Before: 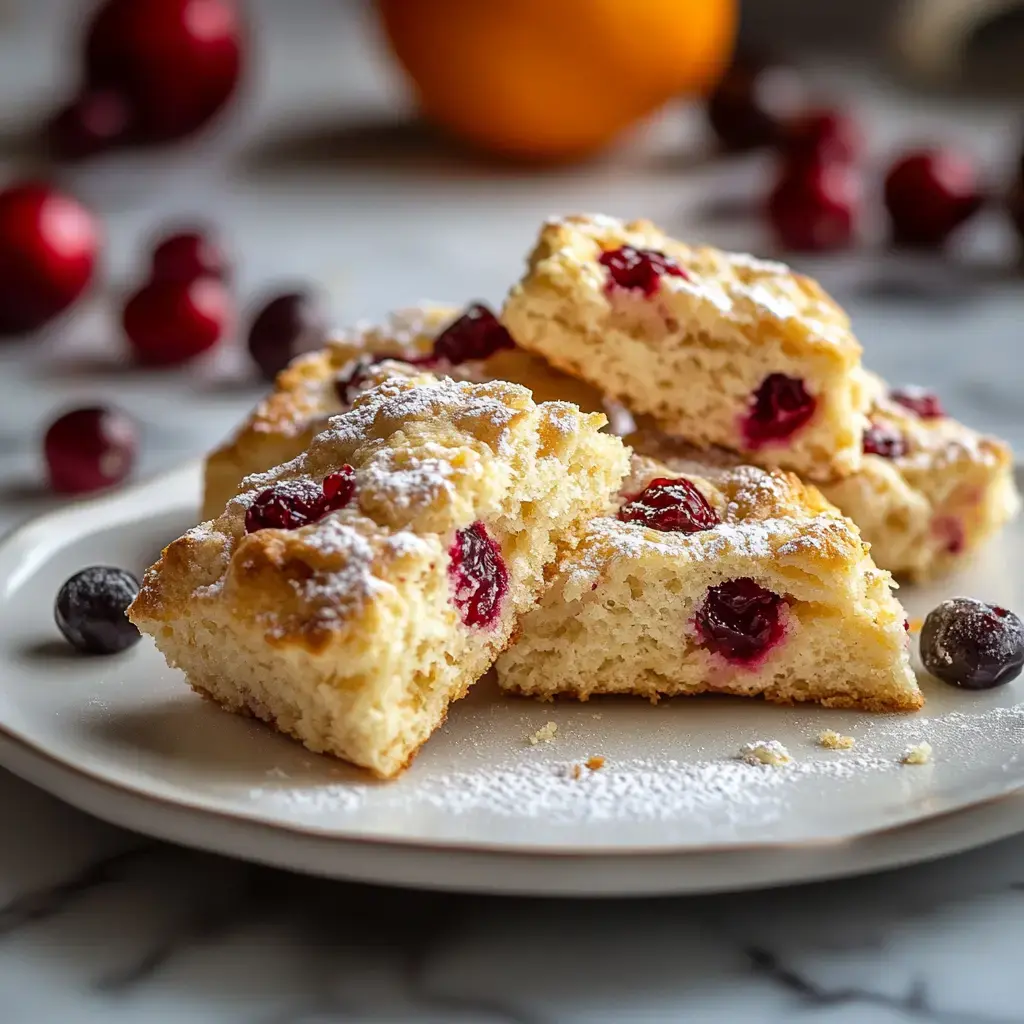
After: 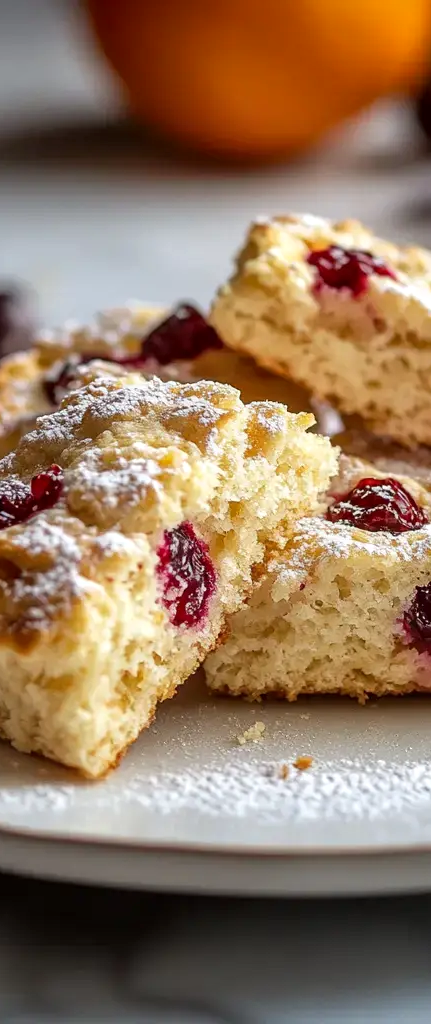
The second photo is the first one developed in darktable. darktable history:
crop: left 28.583%, right 29.231%
vignetting: brightness -0.233, saturation 0.141
local contrast: highlights 100%, shadows 100%, detail 120%, midtone range 0.2
